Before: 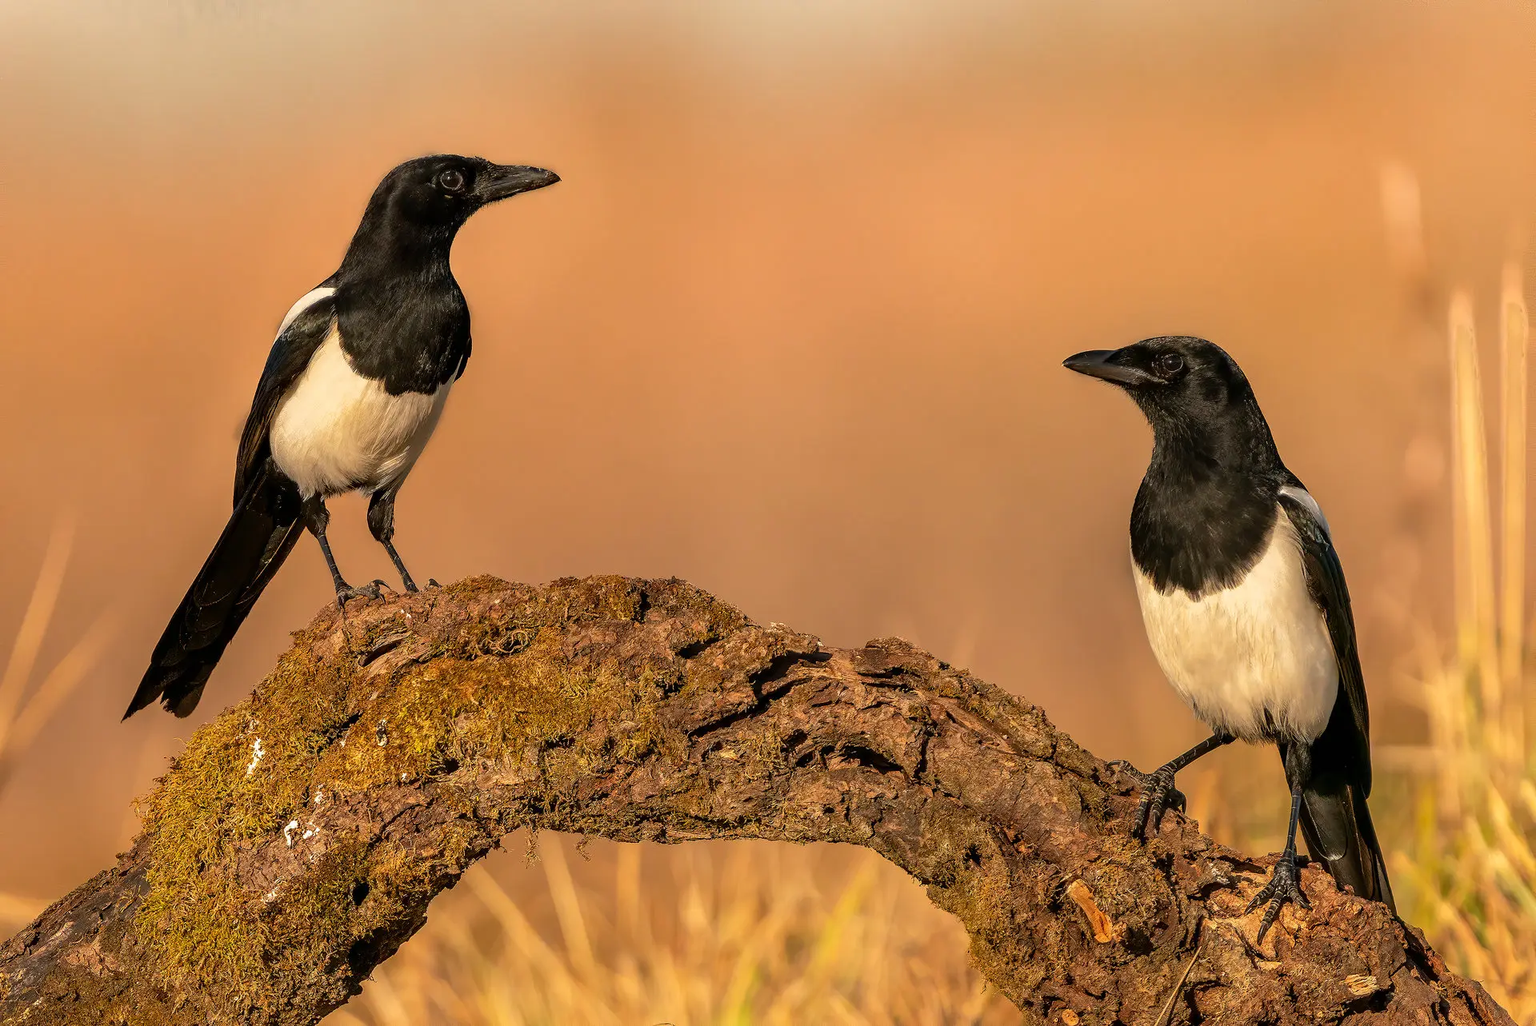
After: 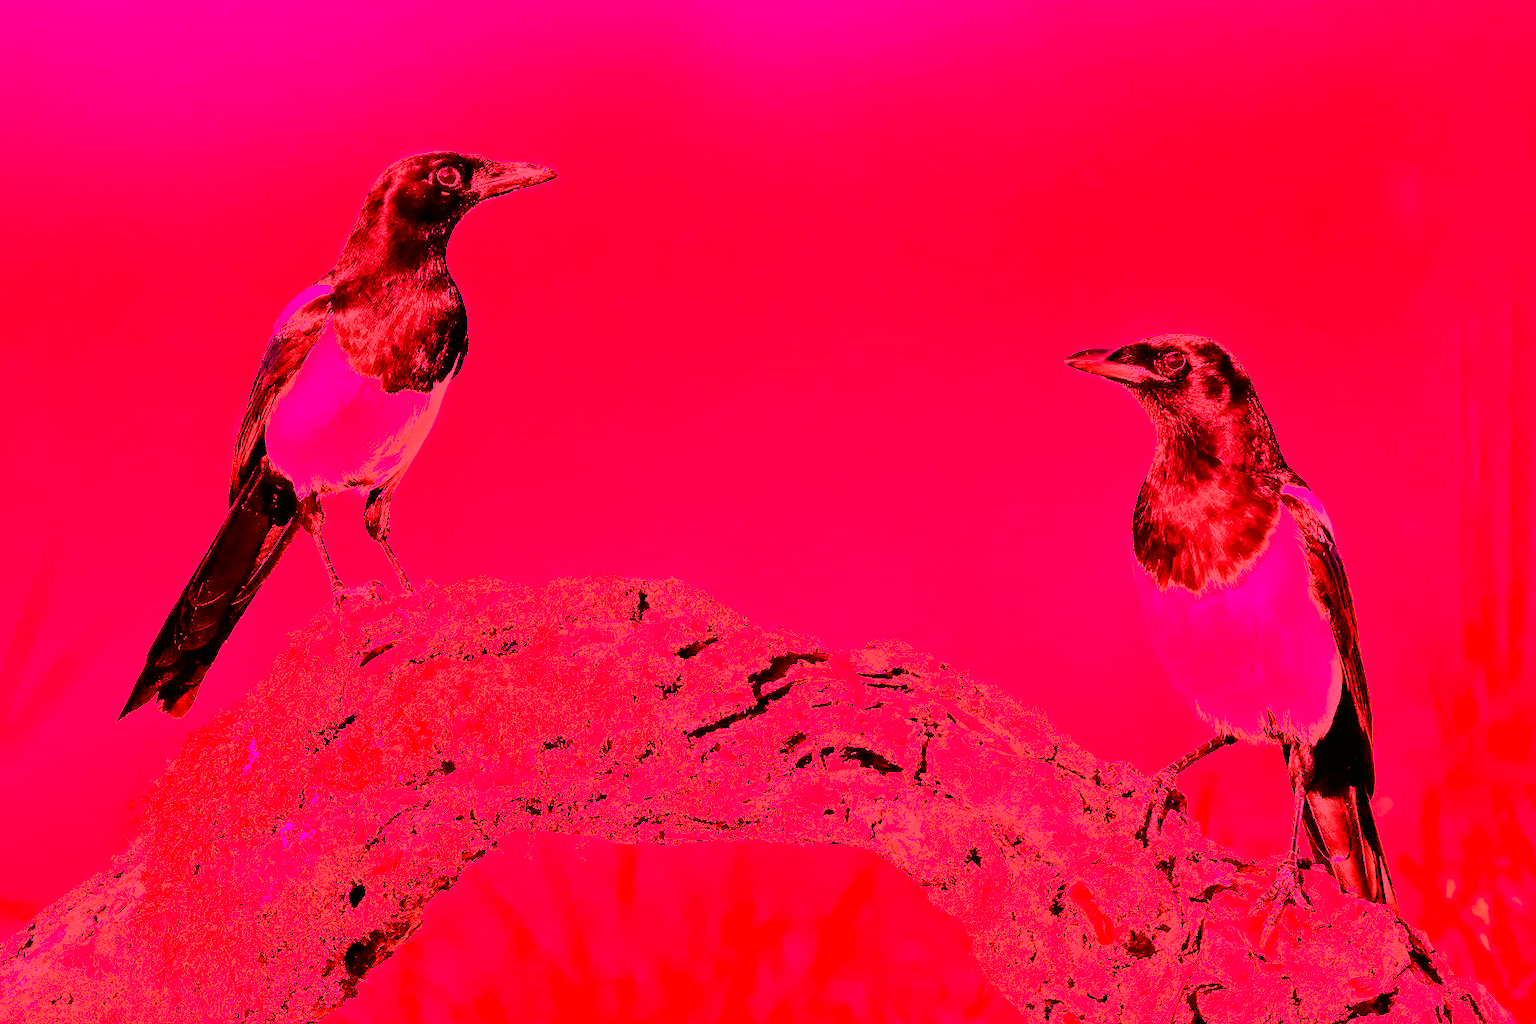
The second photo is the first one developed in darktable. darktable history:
local contrast: highlights 100%, shadows 100%, detail 120%, midtone range 0.2
crop: left 0.434%, top 0.485%, right 0.244%, bottom 0.386%
white balance: red 4.26, blue 1.802
color balance rgb: perceptual saturation grading › global saturation 20%, perceptual saturation grading › highlights -25%, perceptual saturation grading › shadows 25%
tone curve: curves: ch0 [(0, 0.012) (0.031, 0.02) (0.12, 0.083) (0.193, 0.171) (0.277, 0.279) (0.45, 0.52) (0.568, 0.676) (0.678, 0.777) (0.875, 0.92) (1, 0.965)]; ch1 [(0, 0) (0.243, 0.245) (0.402, 0.41) (0.493, 0.486) (0.508, 0.507) (0.531, 0.53) (0.551, 0.564) (0.646, 0.672) (0.694, 0.732) (1, 1)]; ch2 [(0, 0) (0.249, 0.216) (0.356, 0.343) (0.424, 0.442) (0.476, 0.482) (0.498, 0.502) (0.517, 0.517) (0.532, 0.545) (0.562, 0.575) (0.614, 0.644) (0.706, 0.748) (0.808, 0.809) (0.991, 0.968)], color space Lab, independent channels, preserve colors none
shadows and highlights: radius 334.93, shadows 63.48, highlights 6.06, compress 87.7%, highlights color adjustment 39.73%, soften with gaussian
